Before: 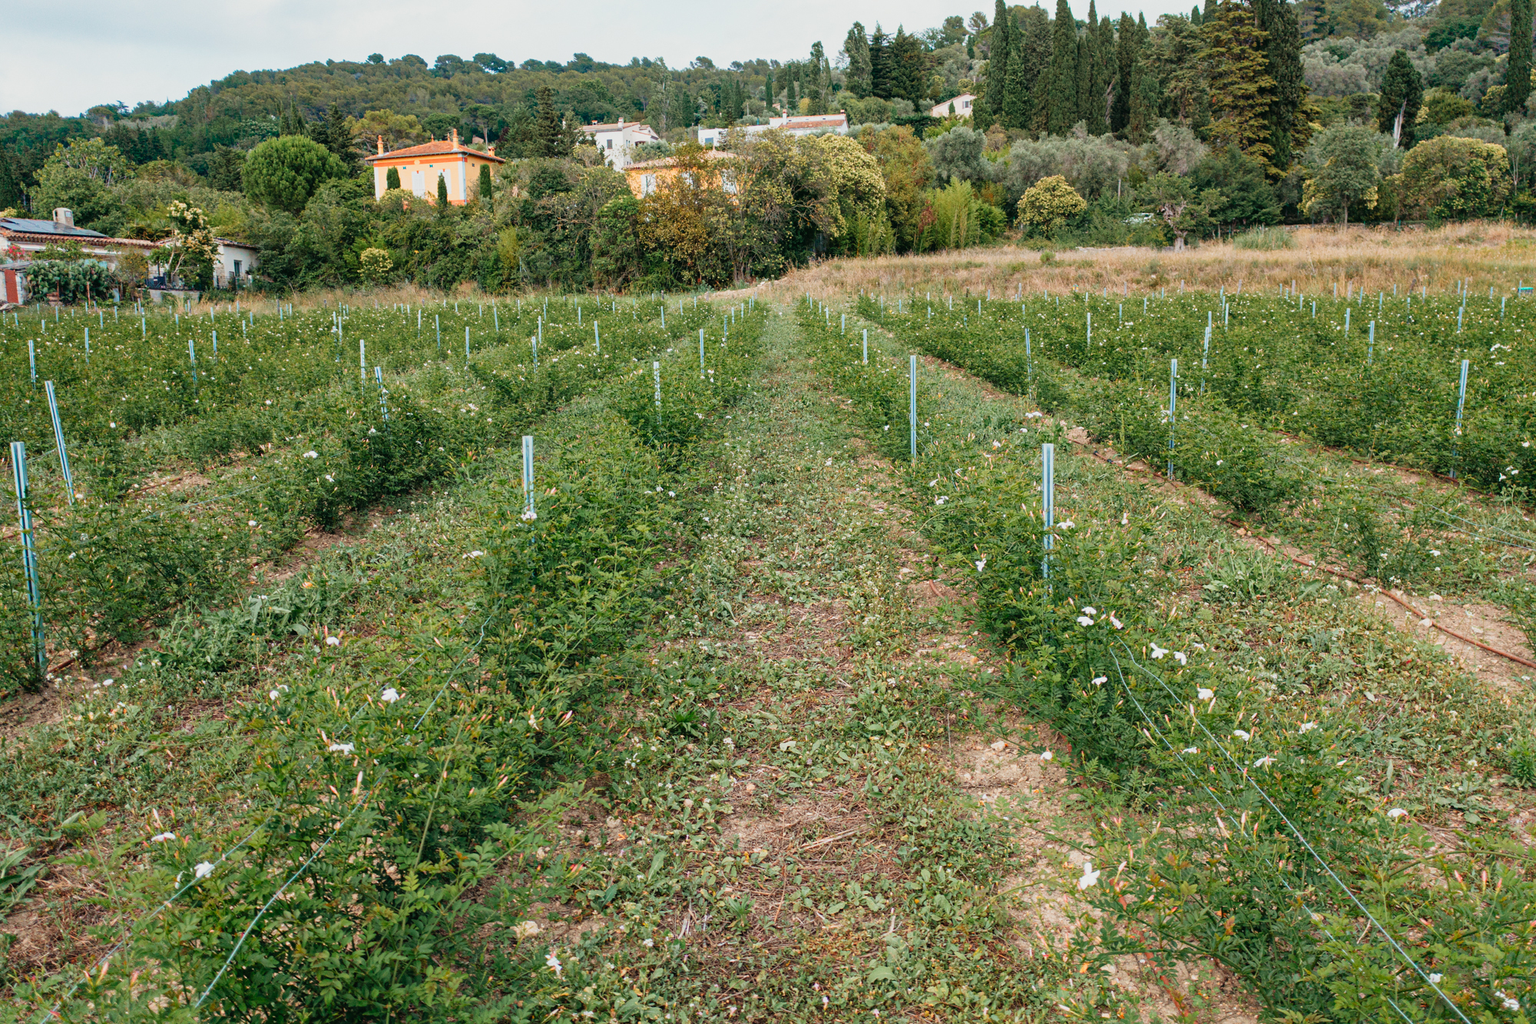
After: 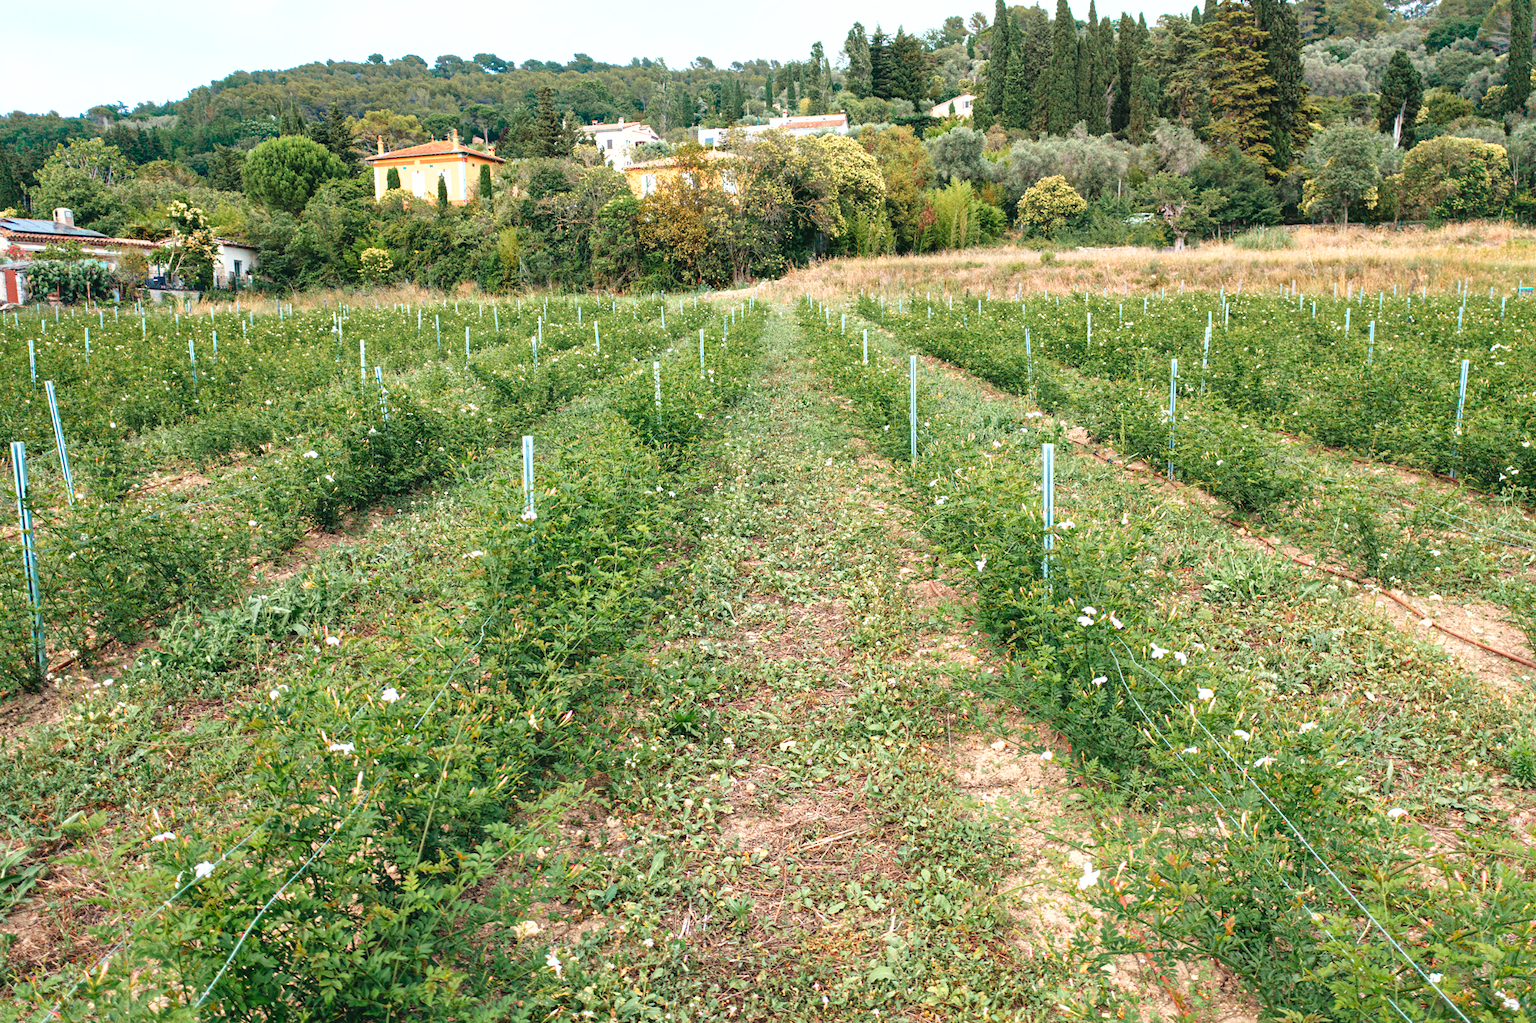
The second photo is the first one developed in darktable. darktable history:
fill light: on, module defaults
exposure: black level correction 0, exposure 0.7 EV, compensate exposure bias true, compensate highlight preservation false
